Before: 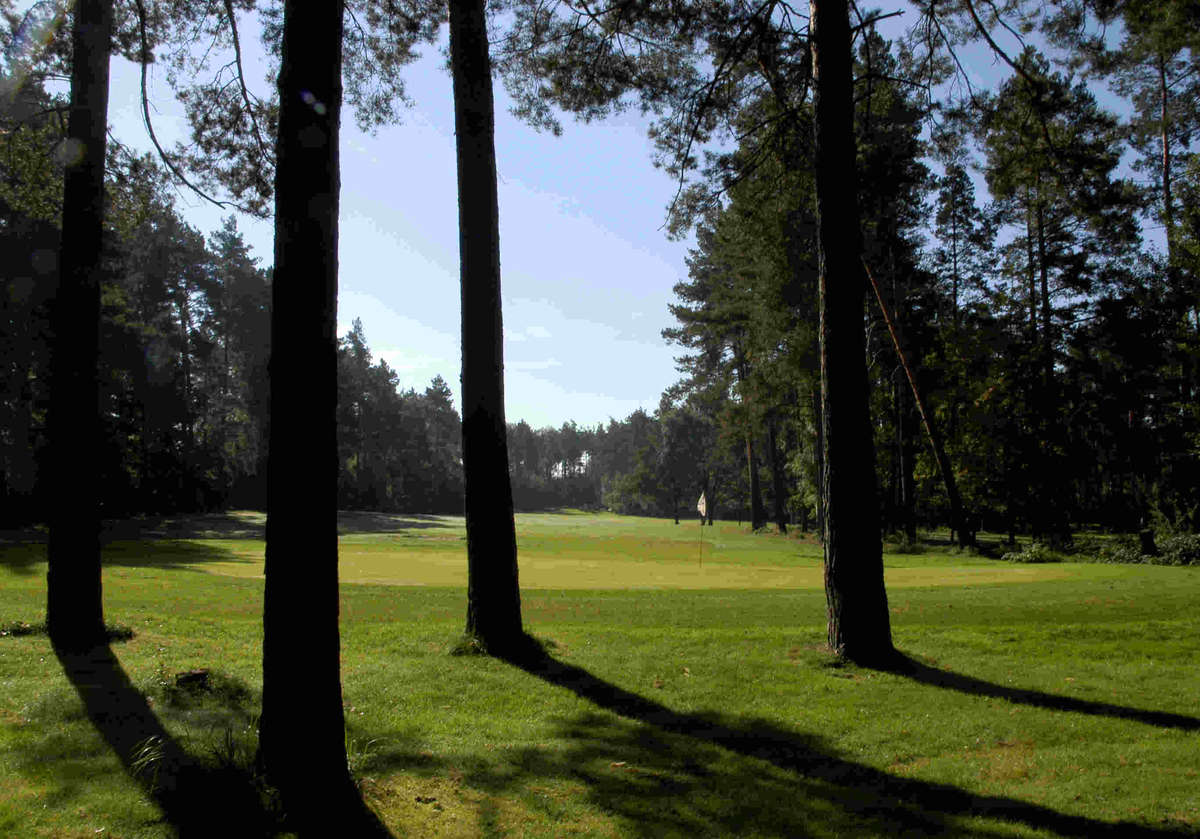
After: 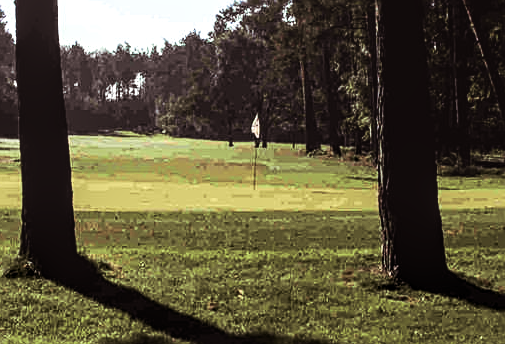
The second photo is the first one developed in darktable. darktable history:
crop: left 37.221%, top 45.169%, right 20.63%, bottom 13.777%
local contrast: detail 130%
split-toning: shadows › saturation 0.24, highlights › hue 54°, highlights › saturation 0.24
tone equalizer: -8 EV -0.75 EV, -7 EV -0.7 EV, -6 EV -0.6 EV, -5 EV -0.4 EV, -3 EV 0.4 EV, -2 EV 0.6 EV, -1 EV 0.7 EV, +0 EV 0.75 EV, edges refinement/feathering 500, mask exposure compensation -1.57 EV, preserve details no
color balance rgb: shadows lift › luminance -10%, shadows lift › chroma 1%, shadows lift › hue 113°, power › luminance -15%, highlights gain › chroma 0.2%, highlights gain › hue 333°, global offset › luminance 0.5%, perceptual saturation grading › global saturation 20%, perceptual saturation grading › highlights -50%, perceptual saturation grading › shadows 25%, contrast -10%
sharpen: on, module defaults
contrast brightness saturation: contrast 0.2, brightness 0.16, saturation 0.22
